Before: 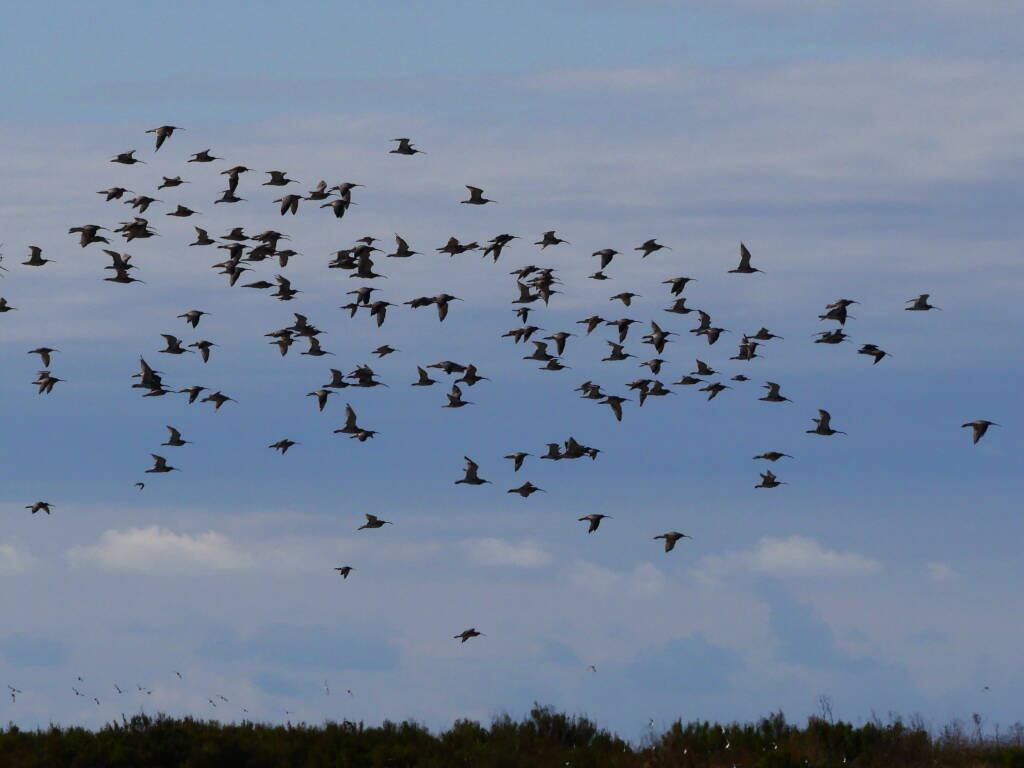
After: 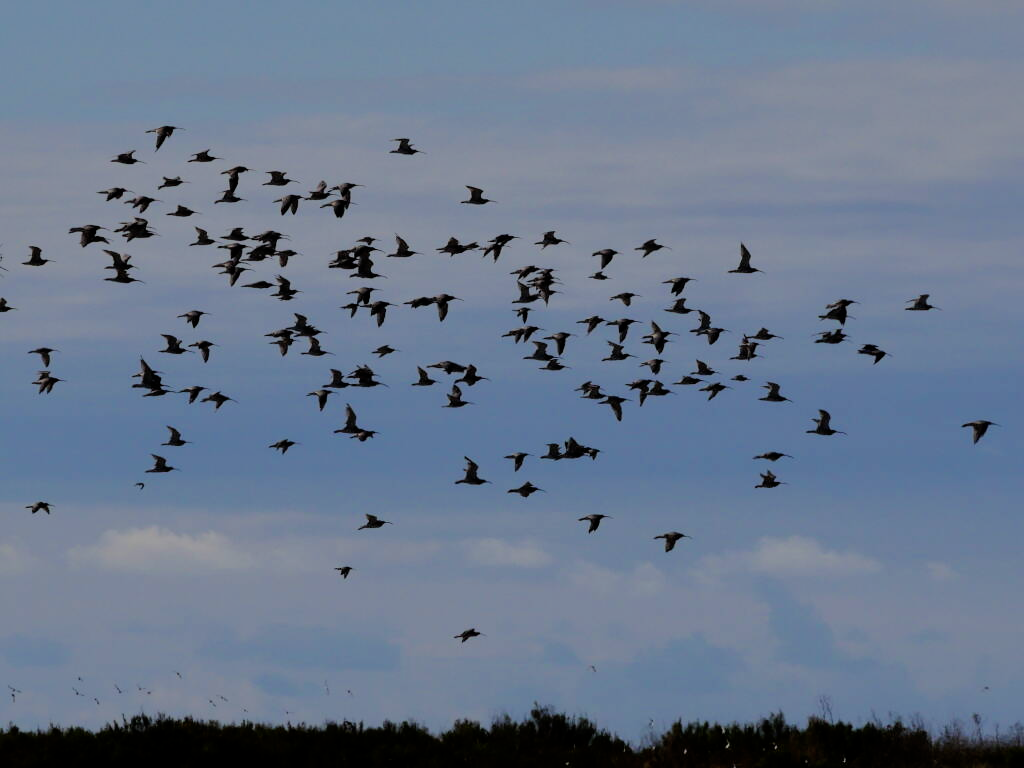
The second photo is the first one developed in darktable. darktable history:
filmic rgb: middle gray luminance 29.92%, black relative exposure -9.04 EV, white relative exposure 6.98 EV, target black luminance 0%, hardness 2.94, latitude 2.21%, contrast 0.96, highlights saturation mix 4.16%, shadows ↔ highlights balance 11.49%, color science v6 (2022)
exposure: exposure -0.111 EV, compensate highlight preservation false
shadows and highlights: shadows -18.4, highlights -73.52
